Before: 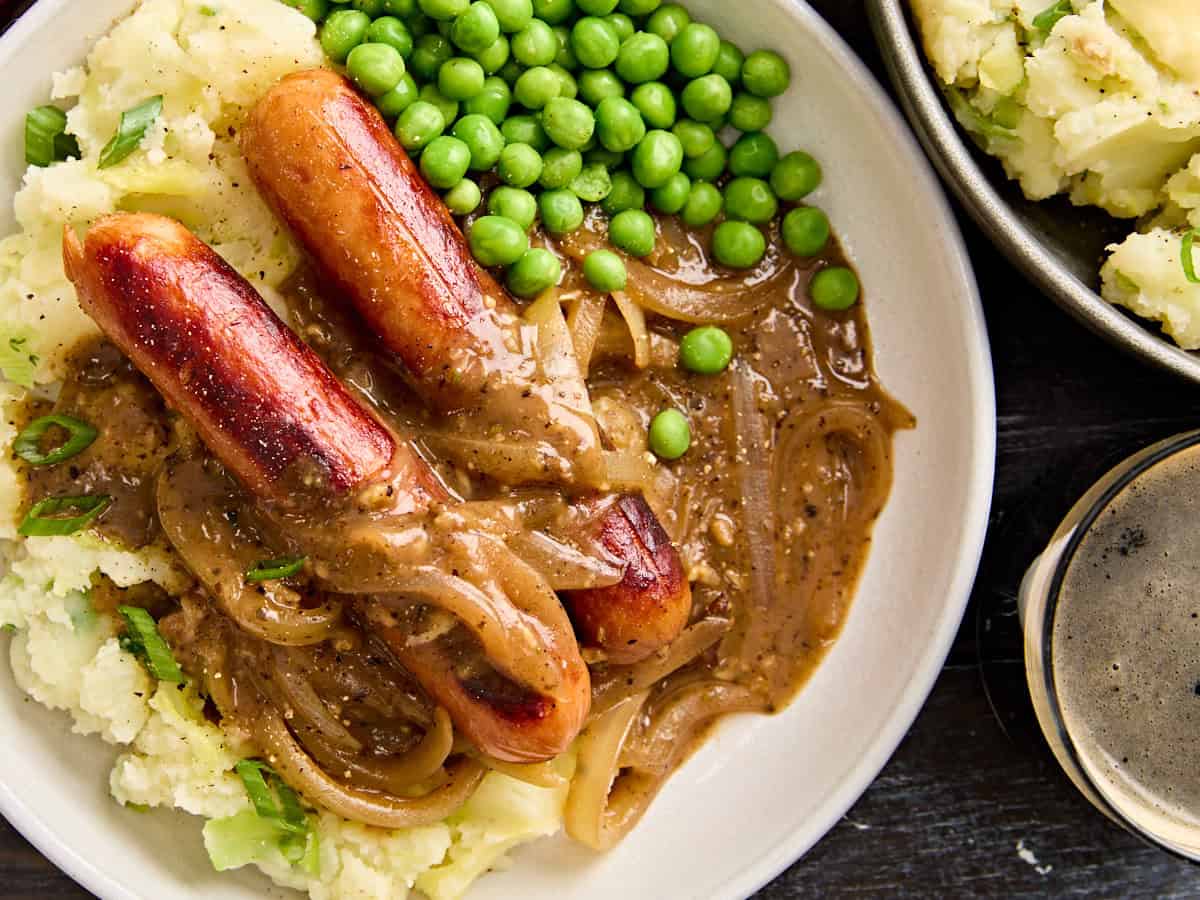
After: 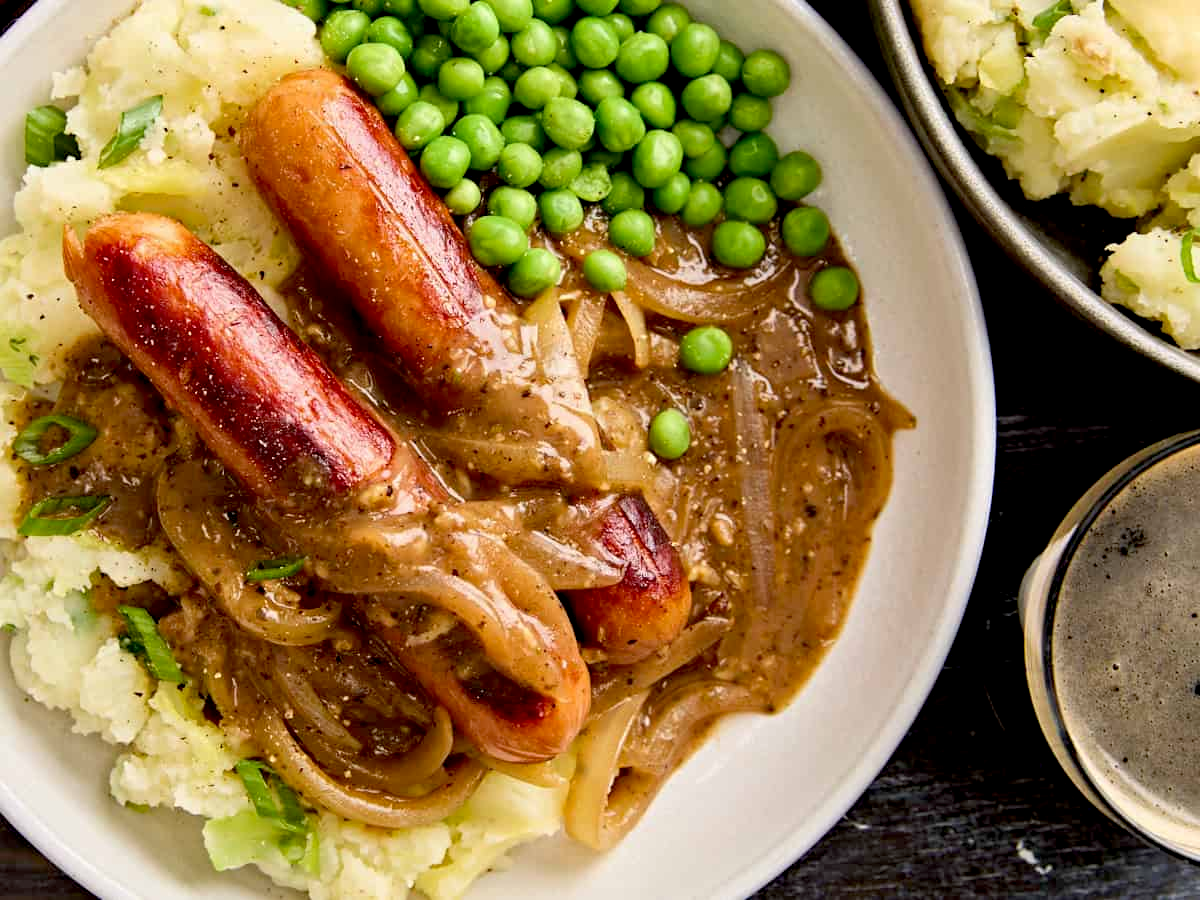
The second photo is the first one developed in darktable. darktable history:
exposure: black level correction 0.01, compensate highlight preservation false
